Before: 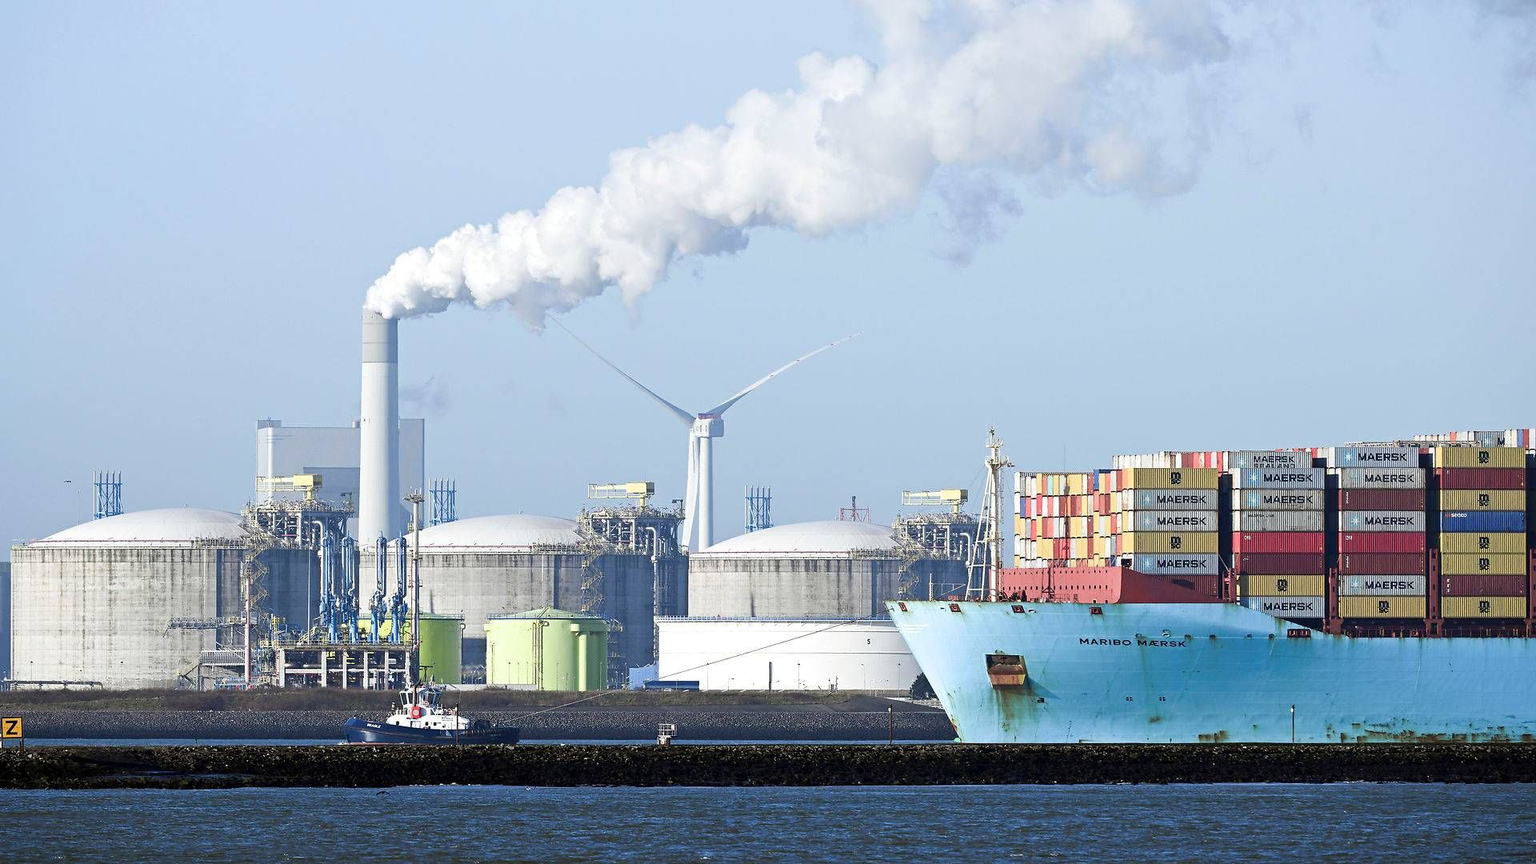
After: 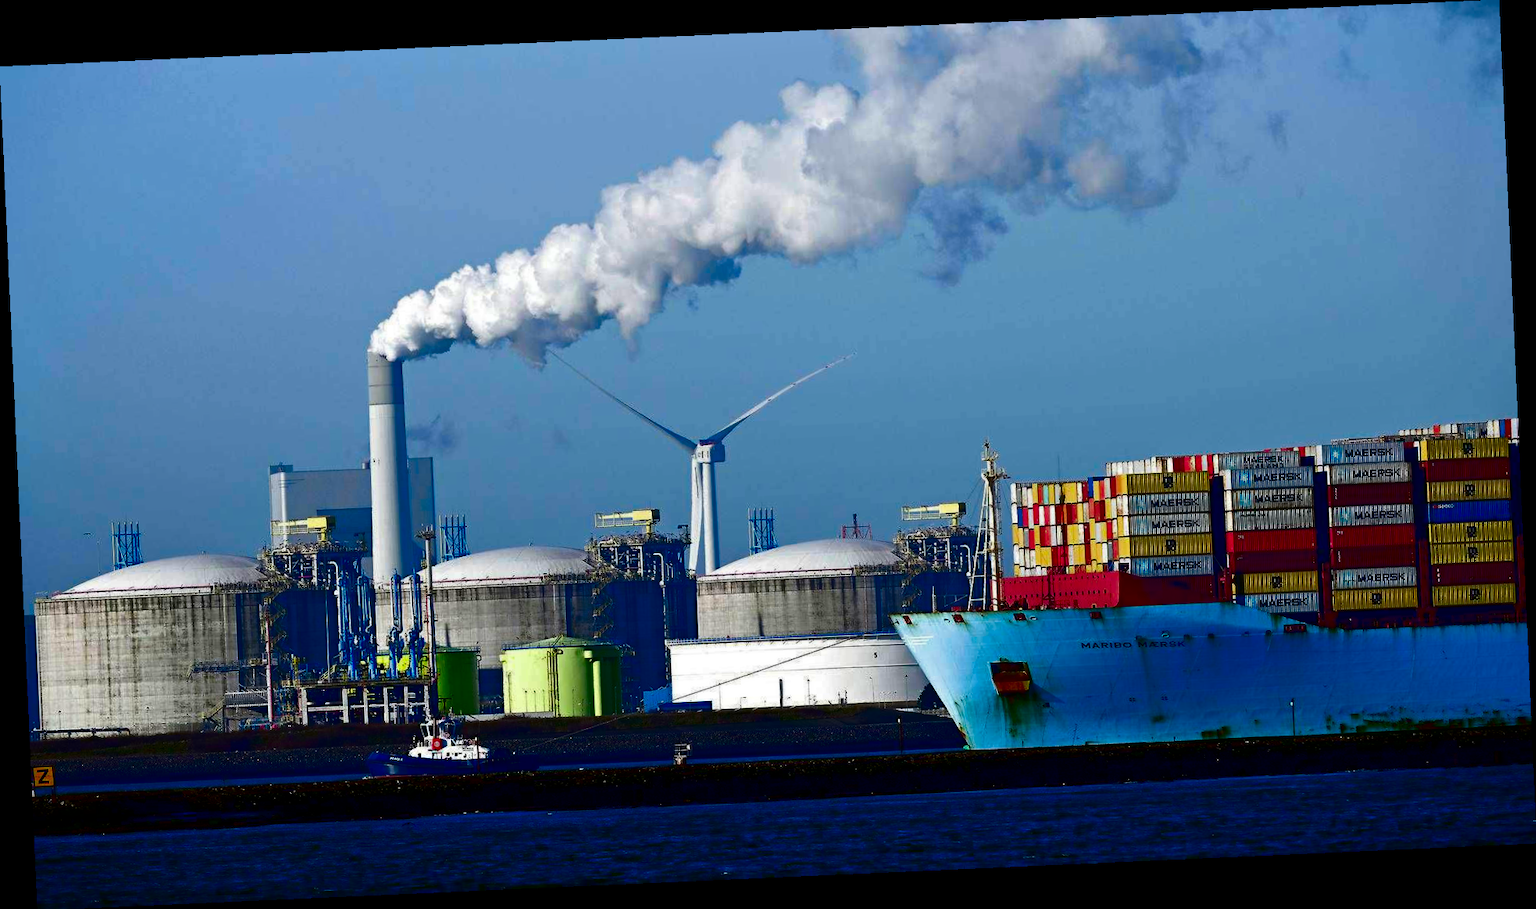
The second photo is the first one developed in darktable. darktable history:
rotate and perspective: rotation -2.56°, automatic cropping off
contrast brightness saturation: brightness -1, saturation 1
tone equalizer: on, module defaults
contrast equalizer: y [[0.5 ×4, 0.467, 0.376], [0.5 ×6], [0.5 ×6], [0 ×6], [0 ×6]]
